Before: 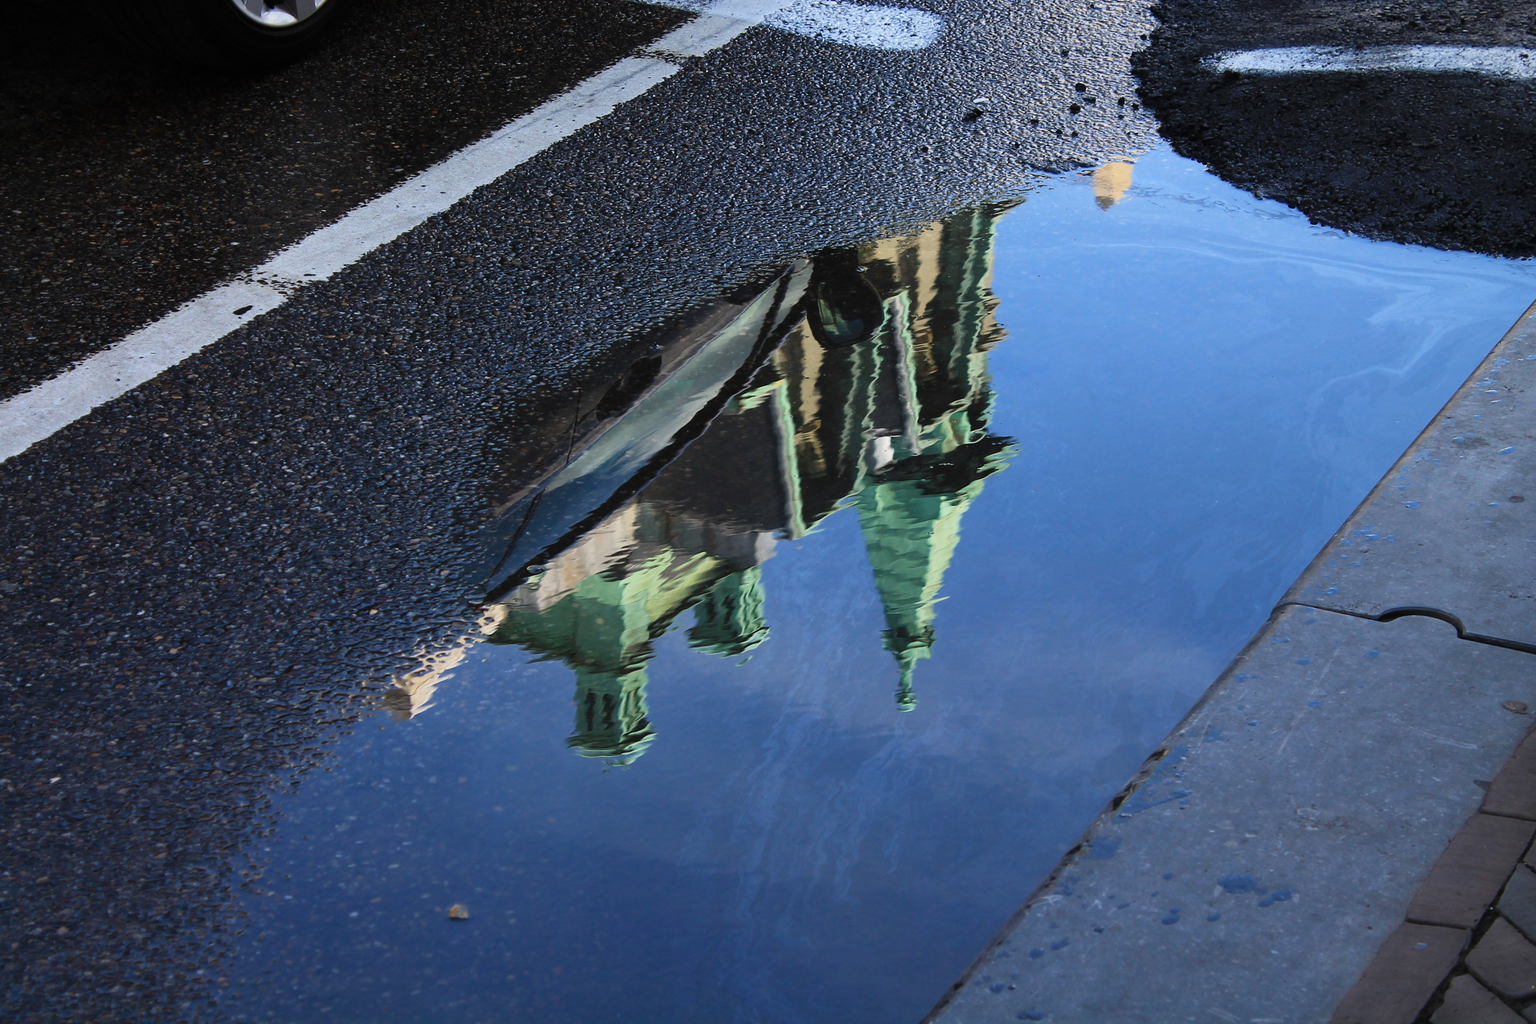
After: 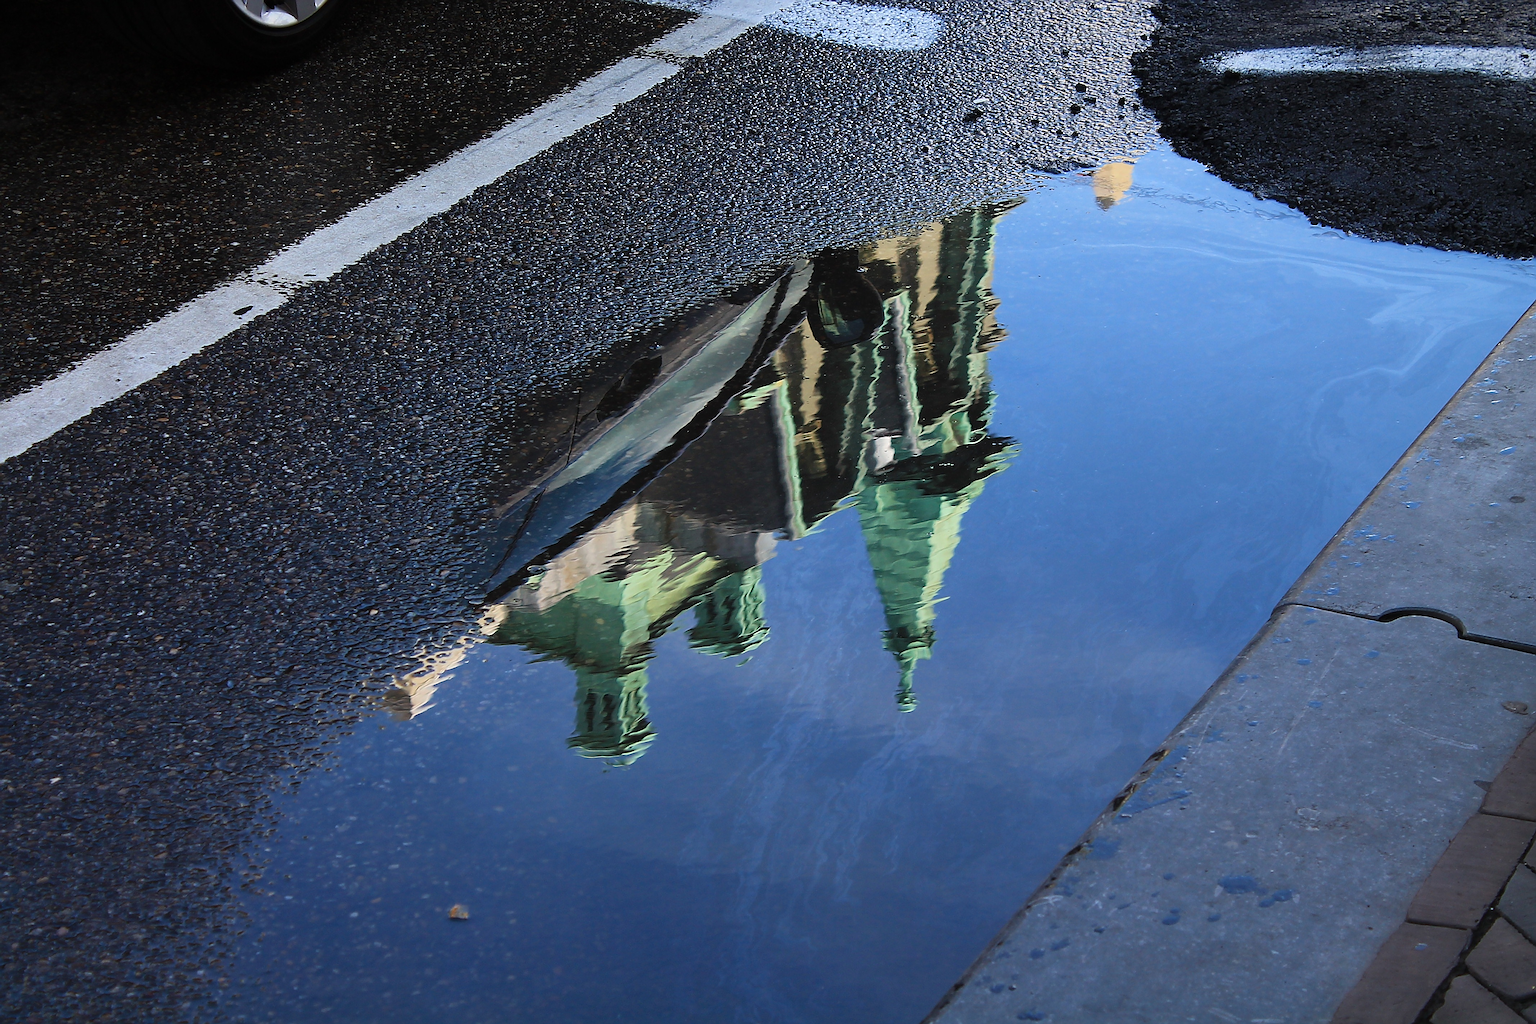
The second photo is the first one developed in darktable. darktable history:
sharpen: radius 1.667, amount 1.306
